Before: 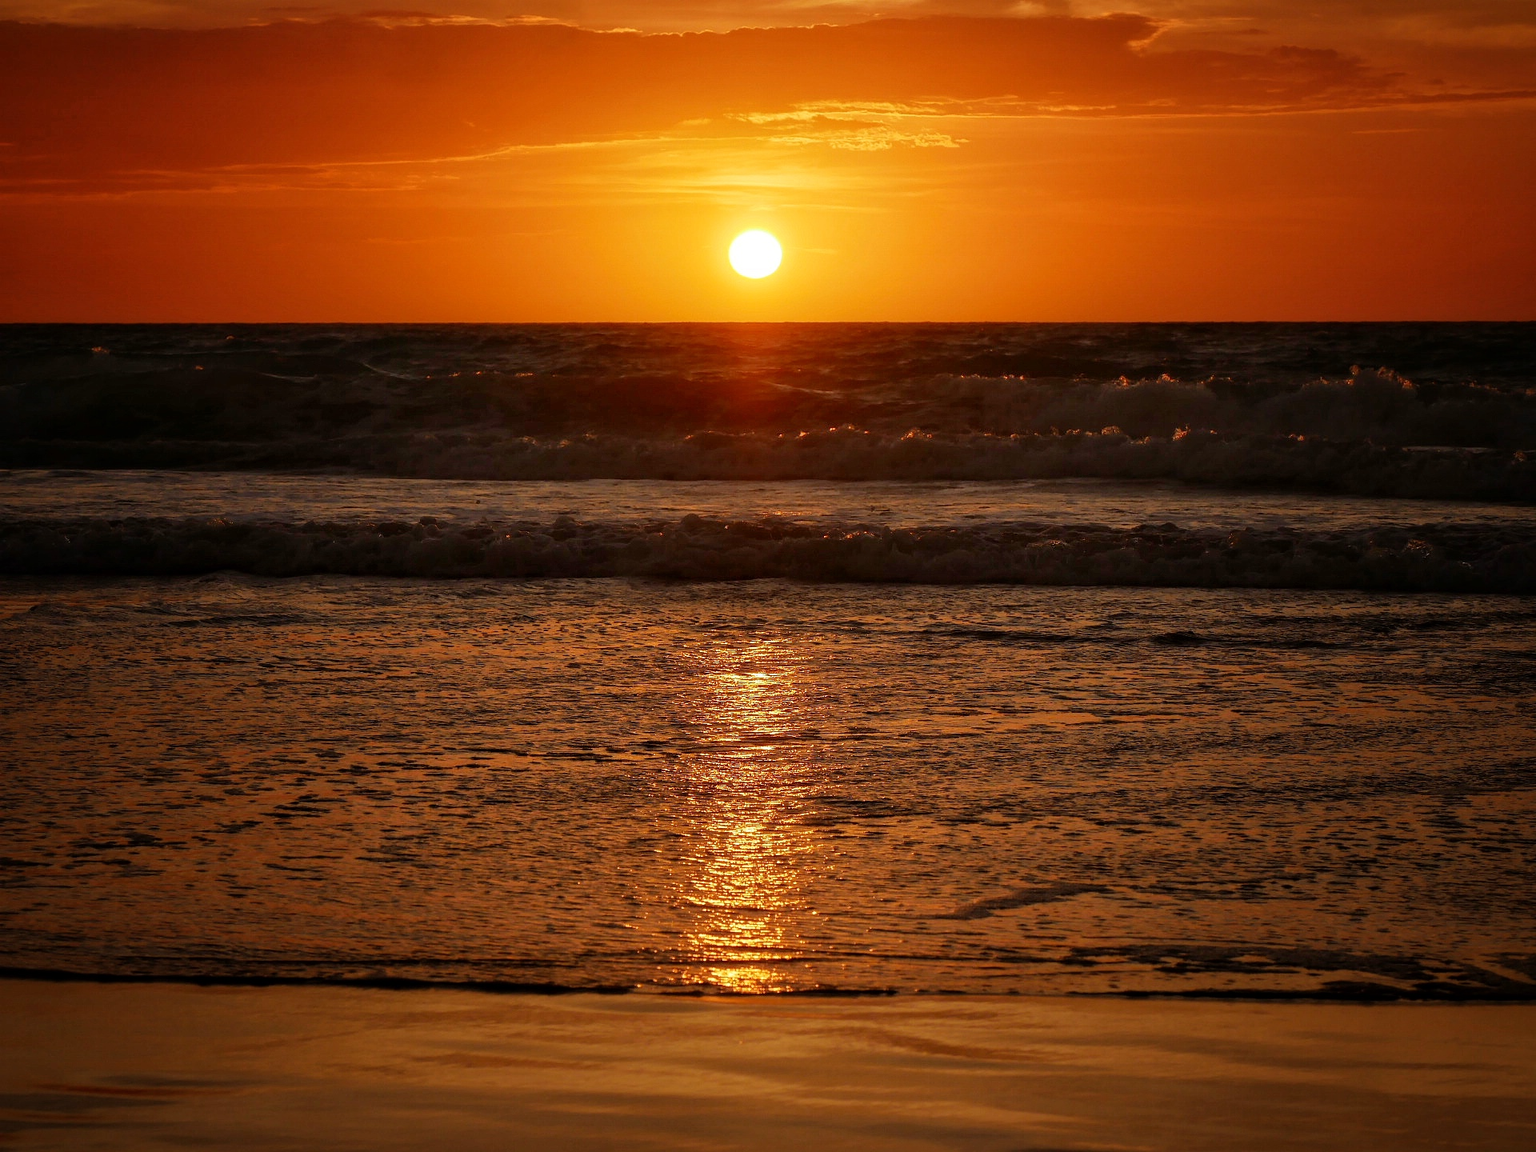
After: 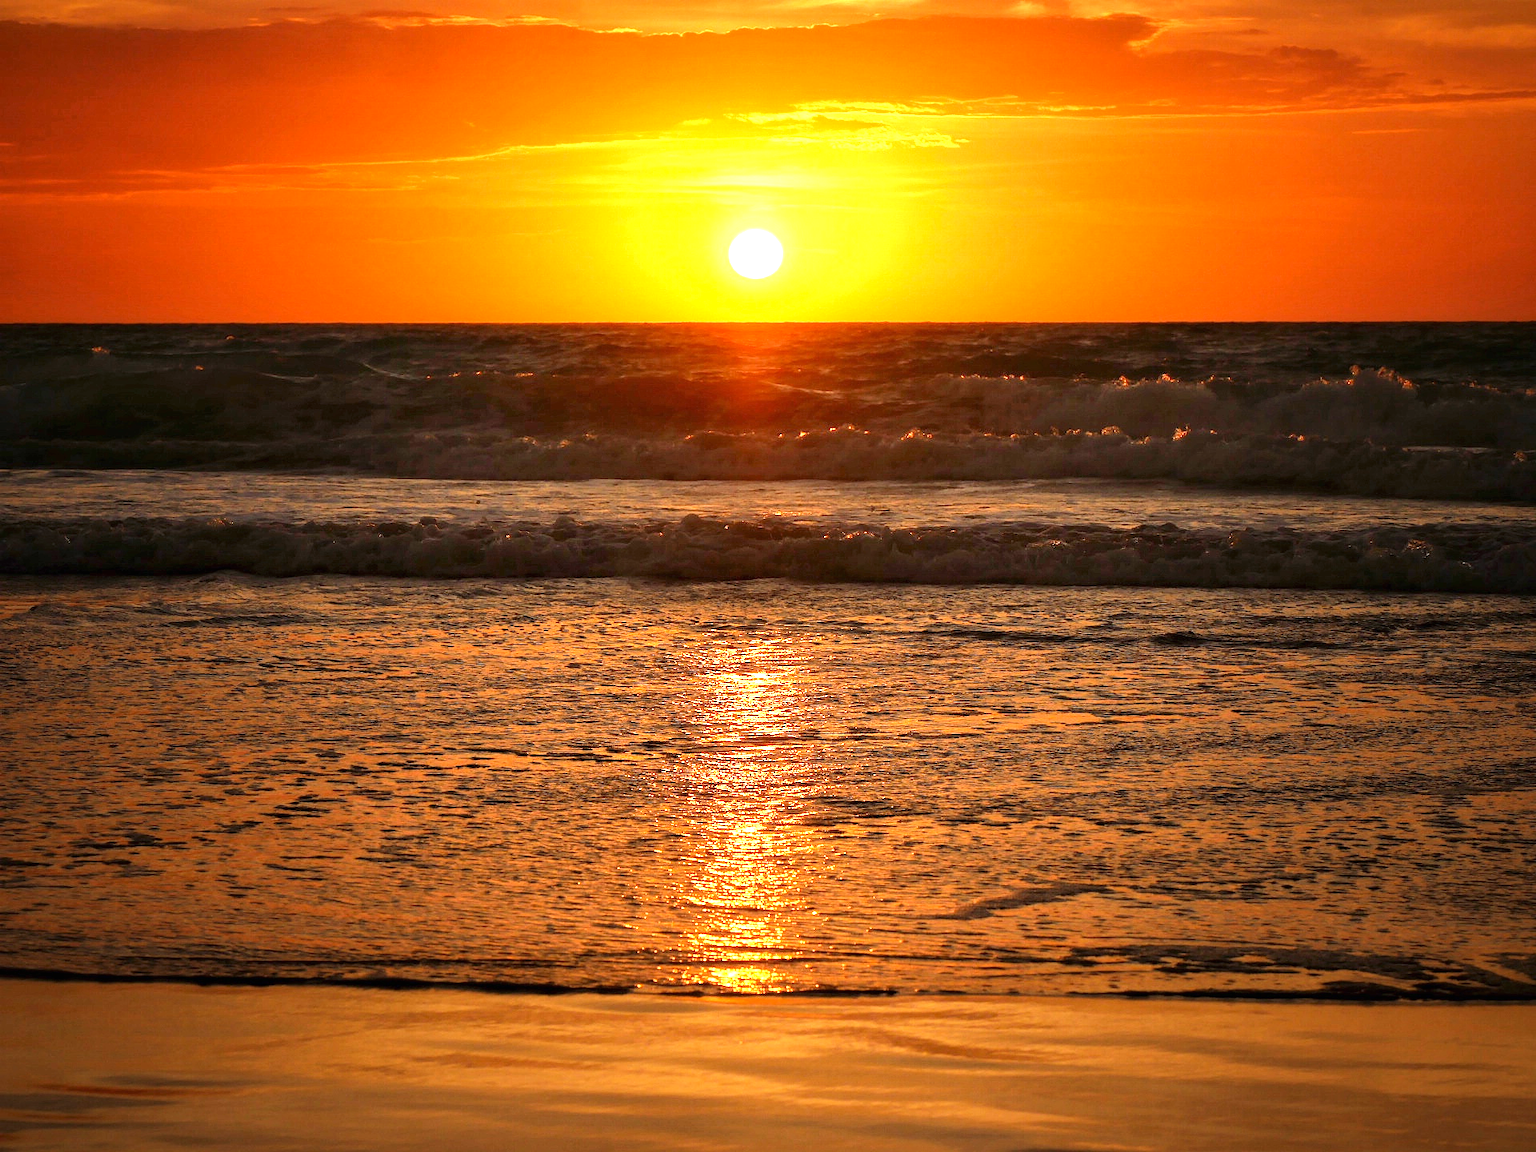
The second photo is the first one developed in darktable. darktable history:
color correction: highlights a* -2.68, highlights b* 2.57
exposure: black level correction 0, exposure 1.4 EV, compensate highlight preservation false
